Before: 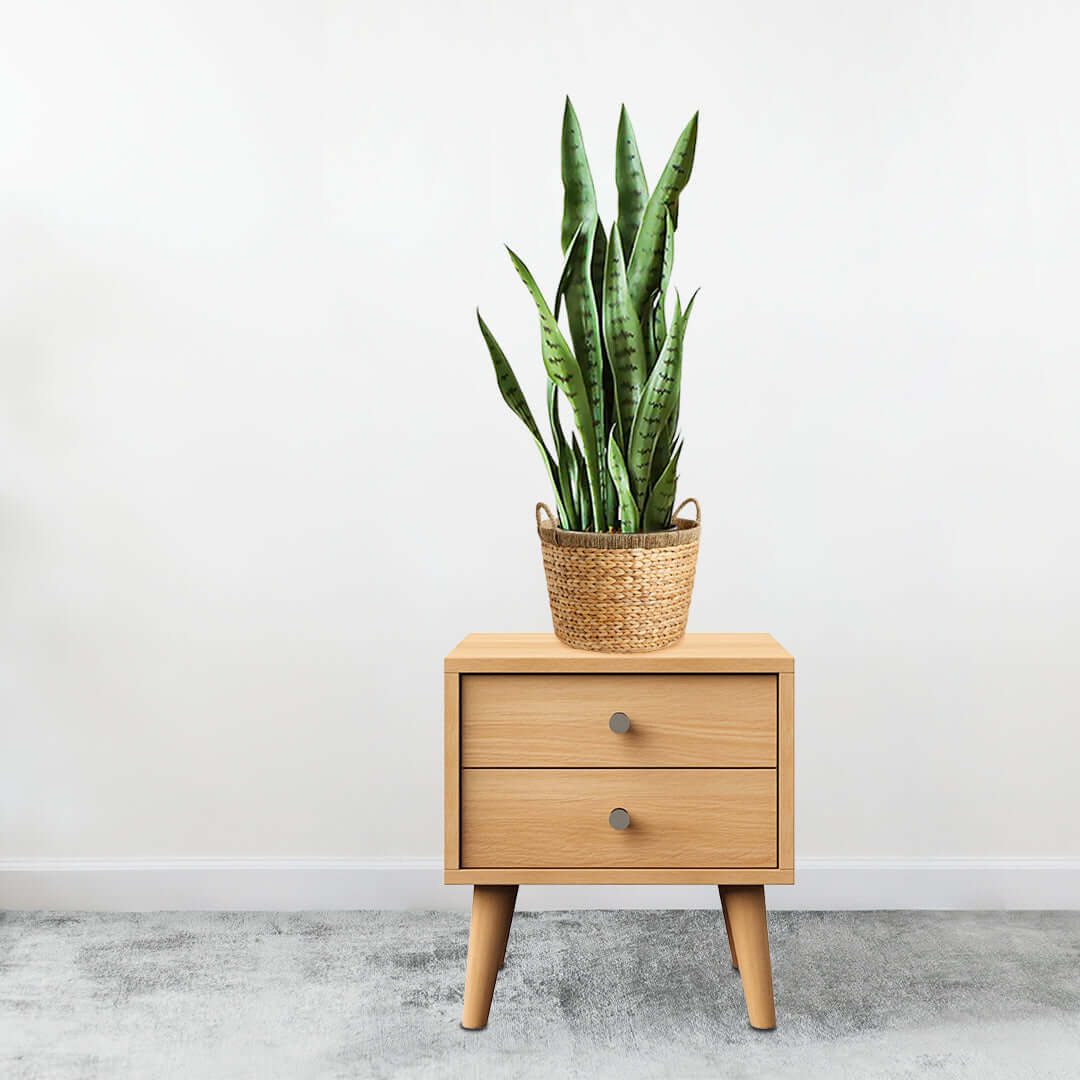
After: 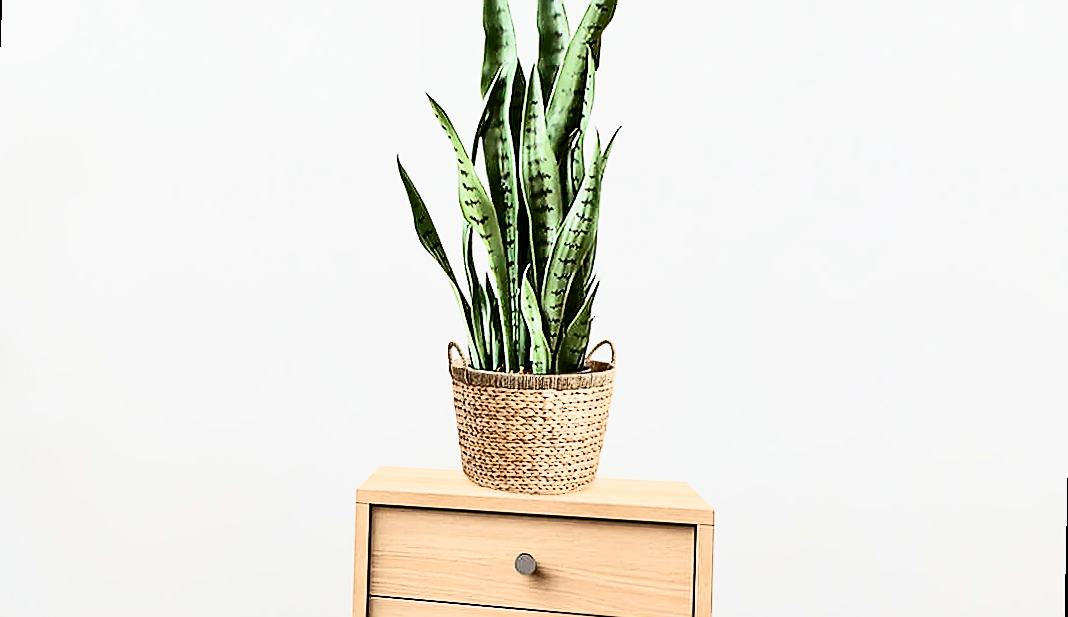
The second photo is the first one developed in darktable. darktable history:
contrast brightness saturation: contrast 0.5, saturation -0.1
sharpen: radius 1.4, amount 1.25, threshold 0.7
crop: top 11.166%, bottom 22.168%
sigmoid: contrast 1.22, skew 0.65
tone equalizer: -8 EV 0.001 EV, -7 EV -0.004 EV, -6 EV 0.009 EV, -5 EV 0.032 EV, -4 EV 0.276 EV, -3 EV 0.644 EV, -2 EV 0.584 EV, -1 EV 0.187 EV, +0 EV 0.024 EV
rotate and perspective: rotation 1.69°, lens shift (vertical) -0.023, lens shift (horizontal) -0.291, crop left 0.025, crop right 0.988, crop top 0.092, crop bottom 0.842
